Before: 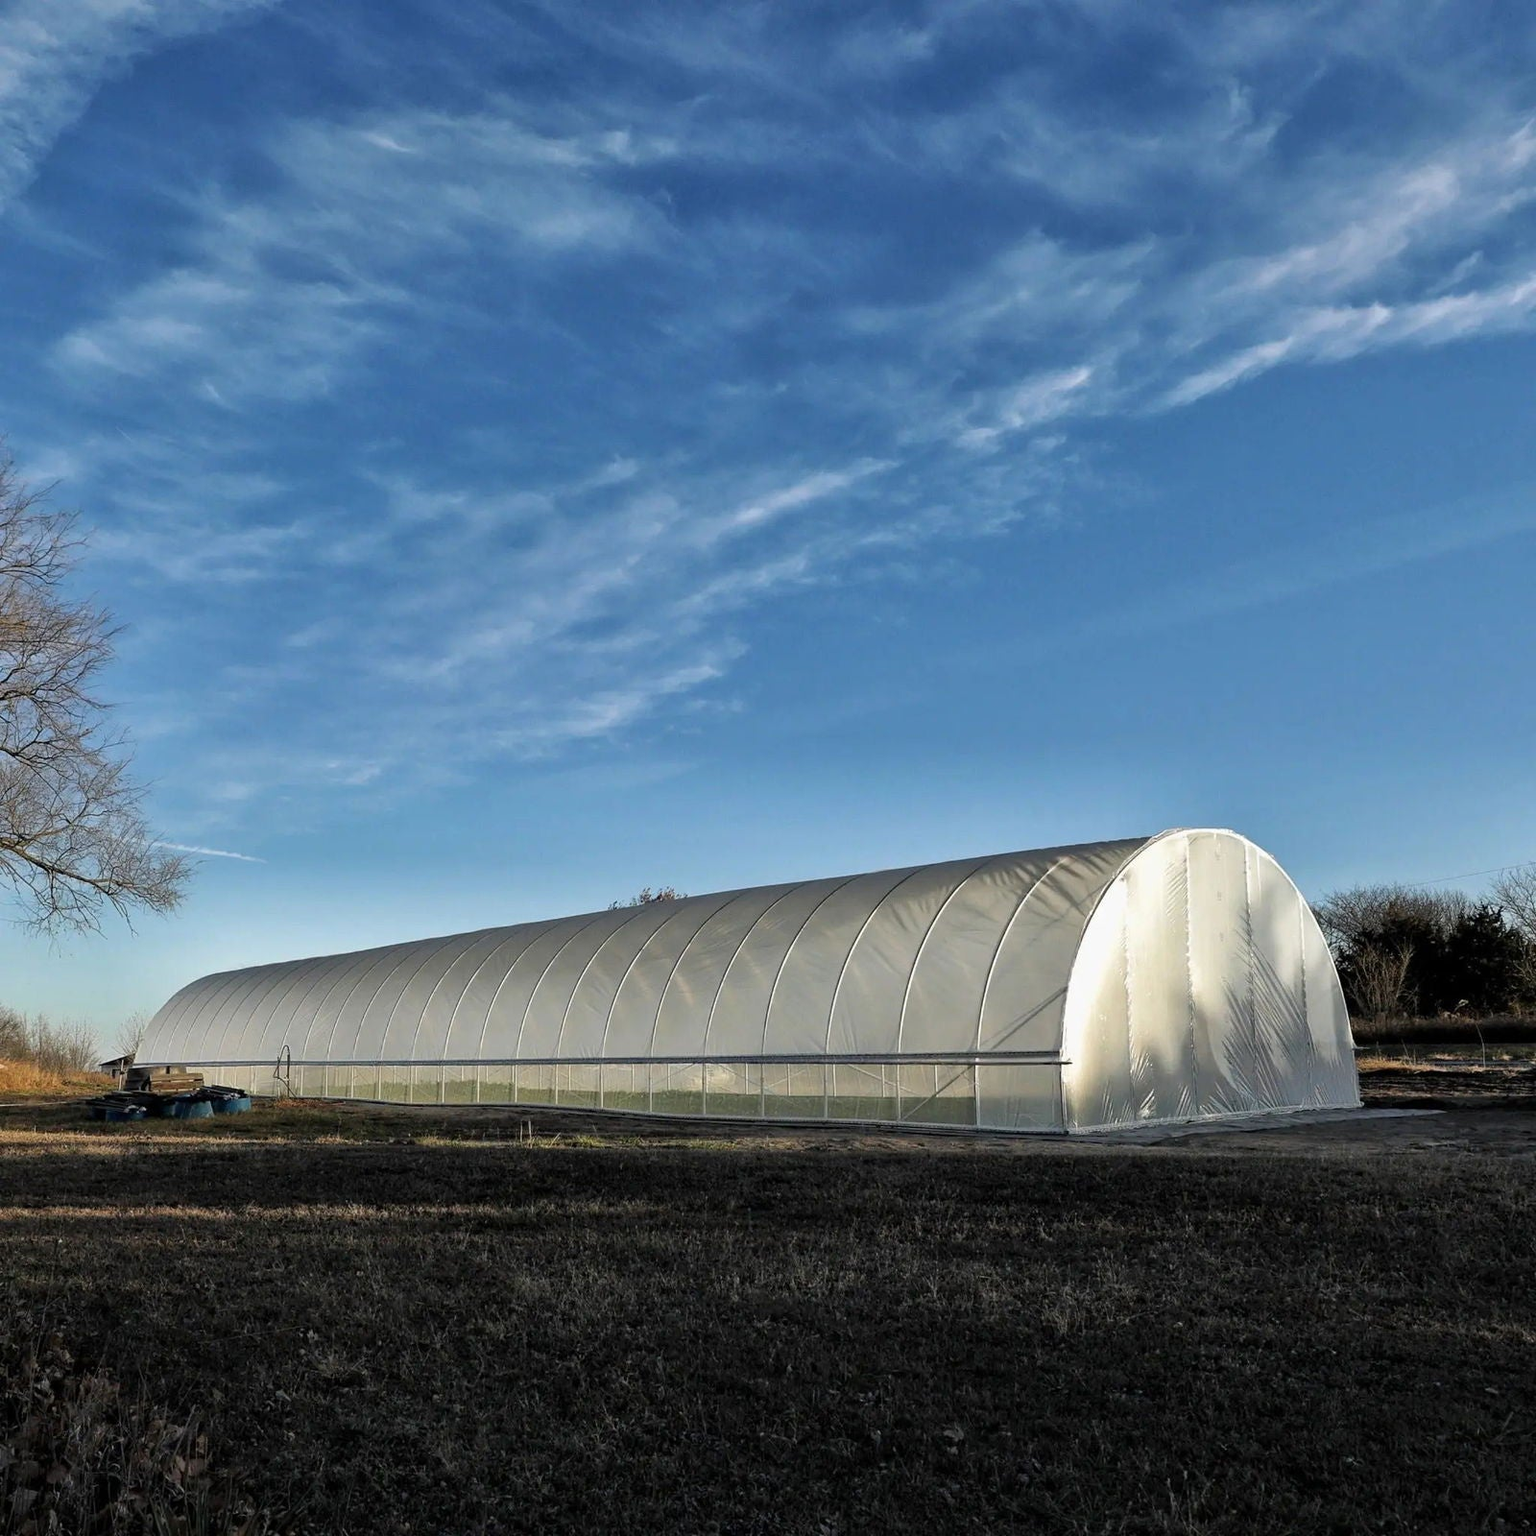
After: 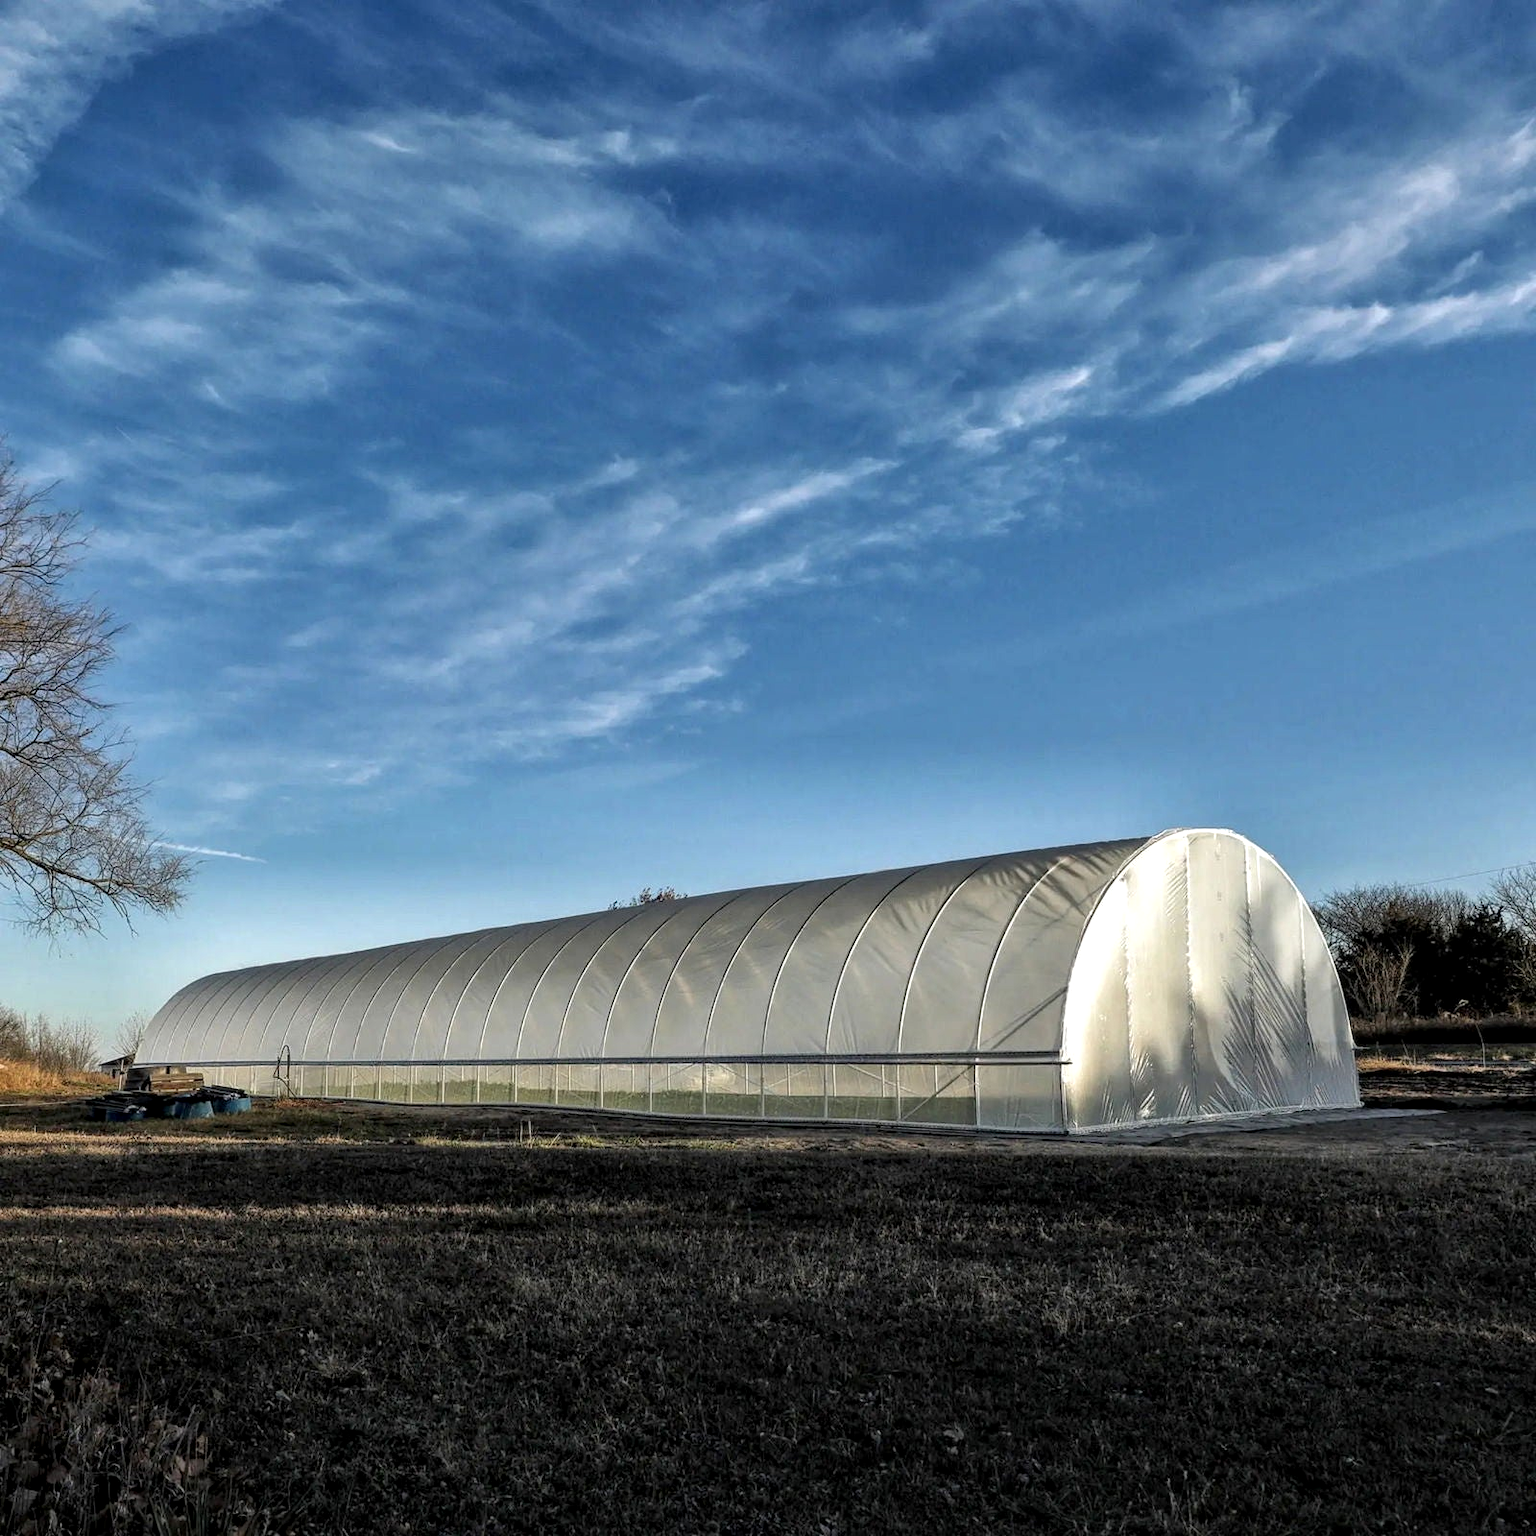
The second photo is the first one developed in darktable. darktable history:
tone equalizer: on, module defaults
local contrast: highlights 61%, detail 143%, midtone range 0.428
